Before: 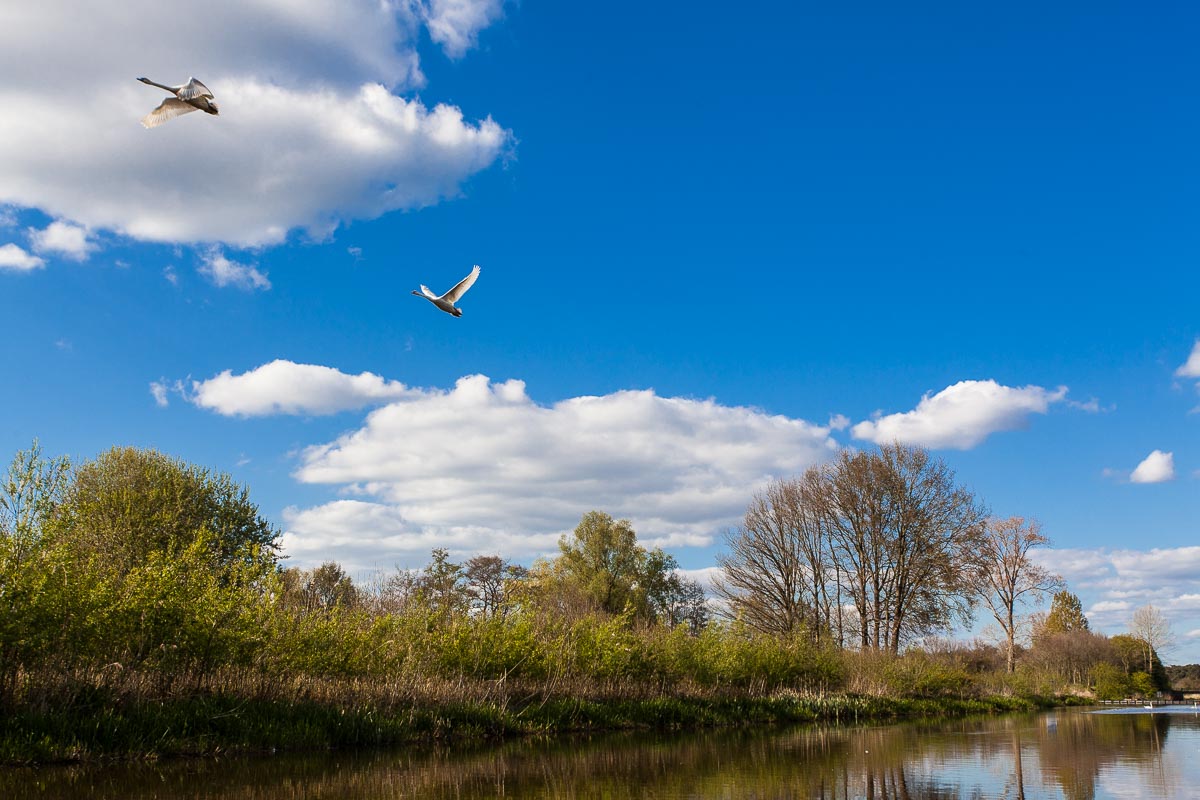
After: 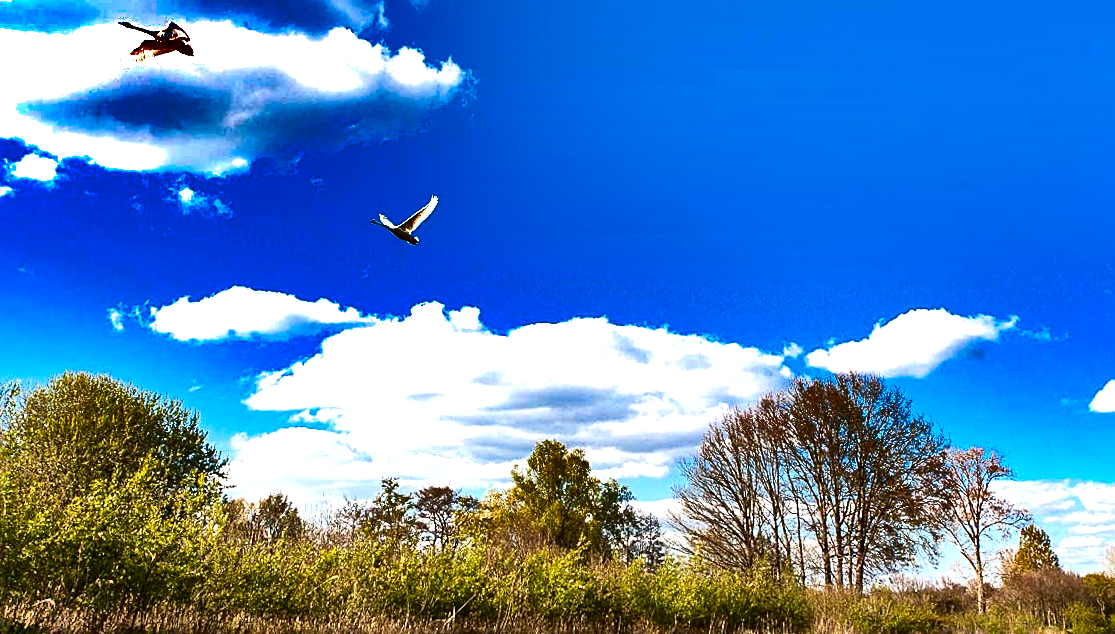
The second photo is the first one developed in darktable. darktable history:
crop and rotate: top 5.667%, bottom 14.937%
contrast brightness saturation: contrast 0.2, brightness -0.11, saturation 0.1
exposure: black level correction 0, exposure 1.1 EV, compensate exposure bias true, compensate highlight preservation false
sharpen: on, module defaults
white balance: emerald 1
shadows and highlights: radius 123.98, shadows 100, white point adjustment -3, highlights -100, highlights color adjustment 89.84%, soften with gaussian
rotate and perspective: rotation 0.215°, lens shift (vertical) -0.139, crop left 0.069, crop right 0.939, crop top 0.002, crop bottom 0.996
